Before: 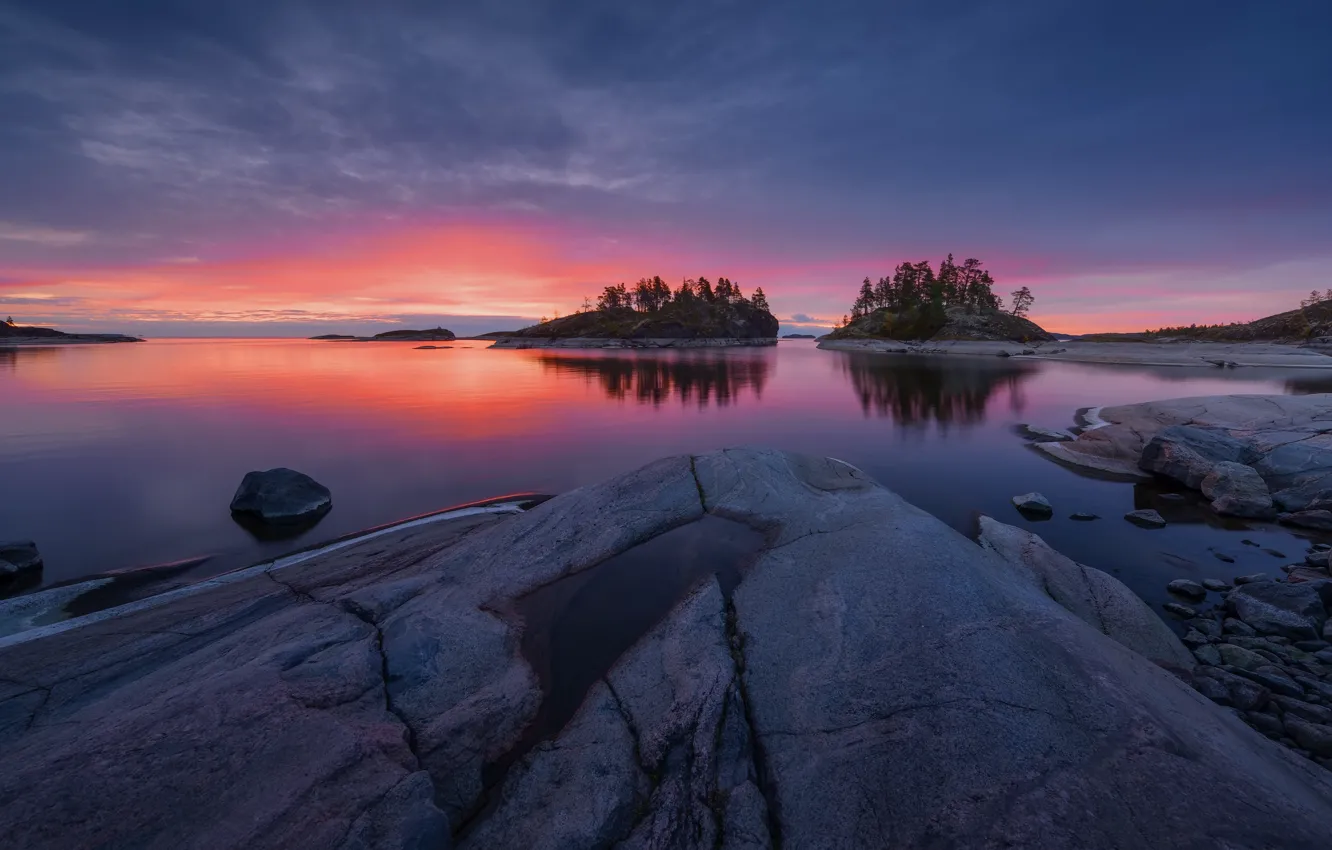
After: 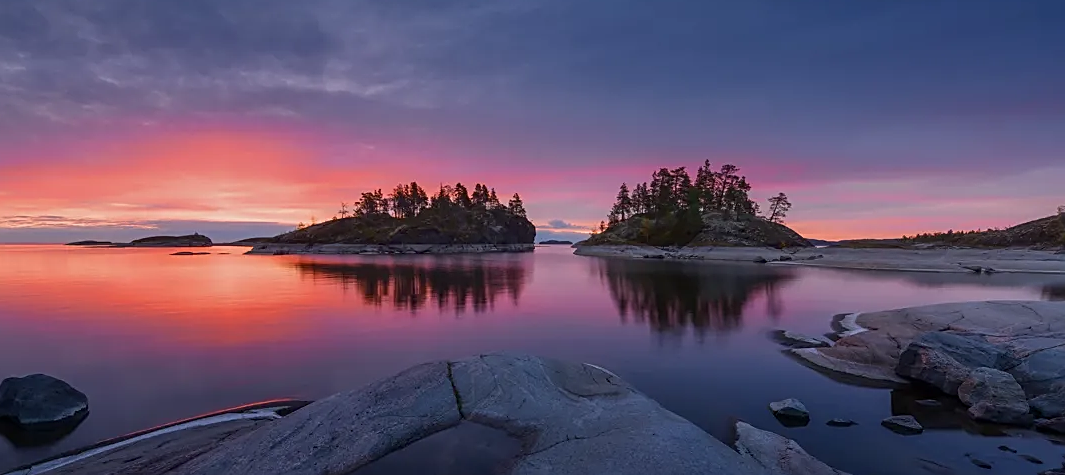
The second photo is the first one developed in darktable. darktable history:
crop: left 18.25%, top 11.114%, right 1.782%, bottom 32.964%
sharpen: amount 0.591
